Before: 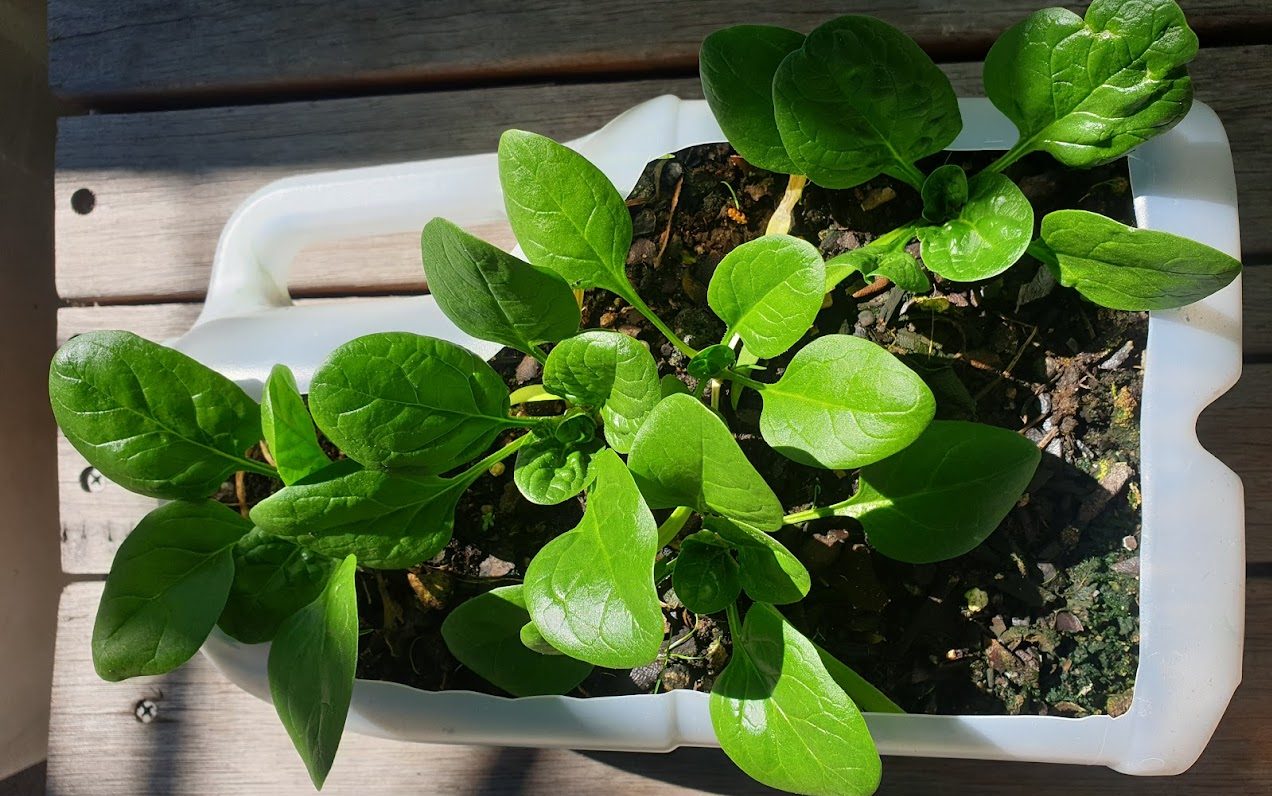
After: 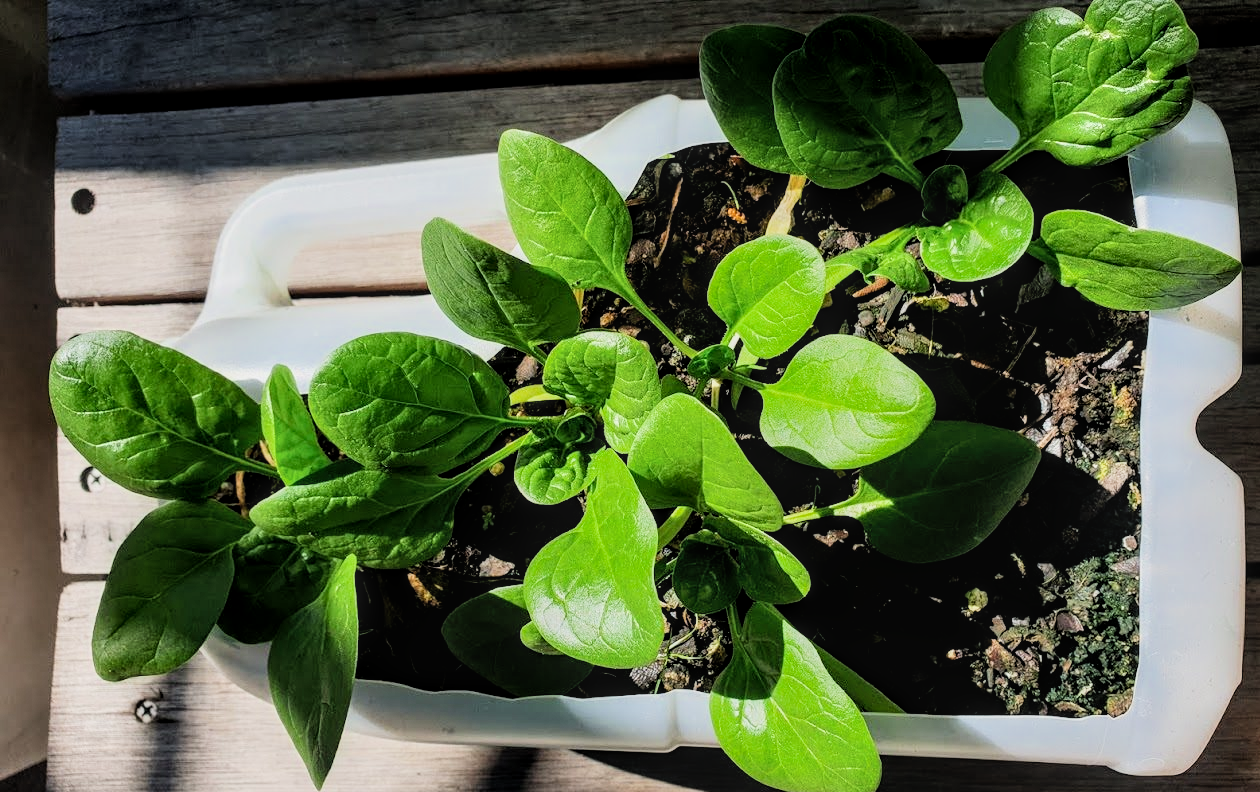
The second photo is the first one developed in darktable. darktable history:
local contrast: on, module defaults
crop: left 0.009%
filmic rgb: black relative exposure -4.97 EV, white relative exposure 3.95 EV, hardness 2.89, contrast 1.383
exposure: exposure 0.375 EV, compensate highlight preservation false
